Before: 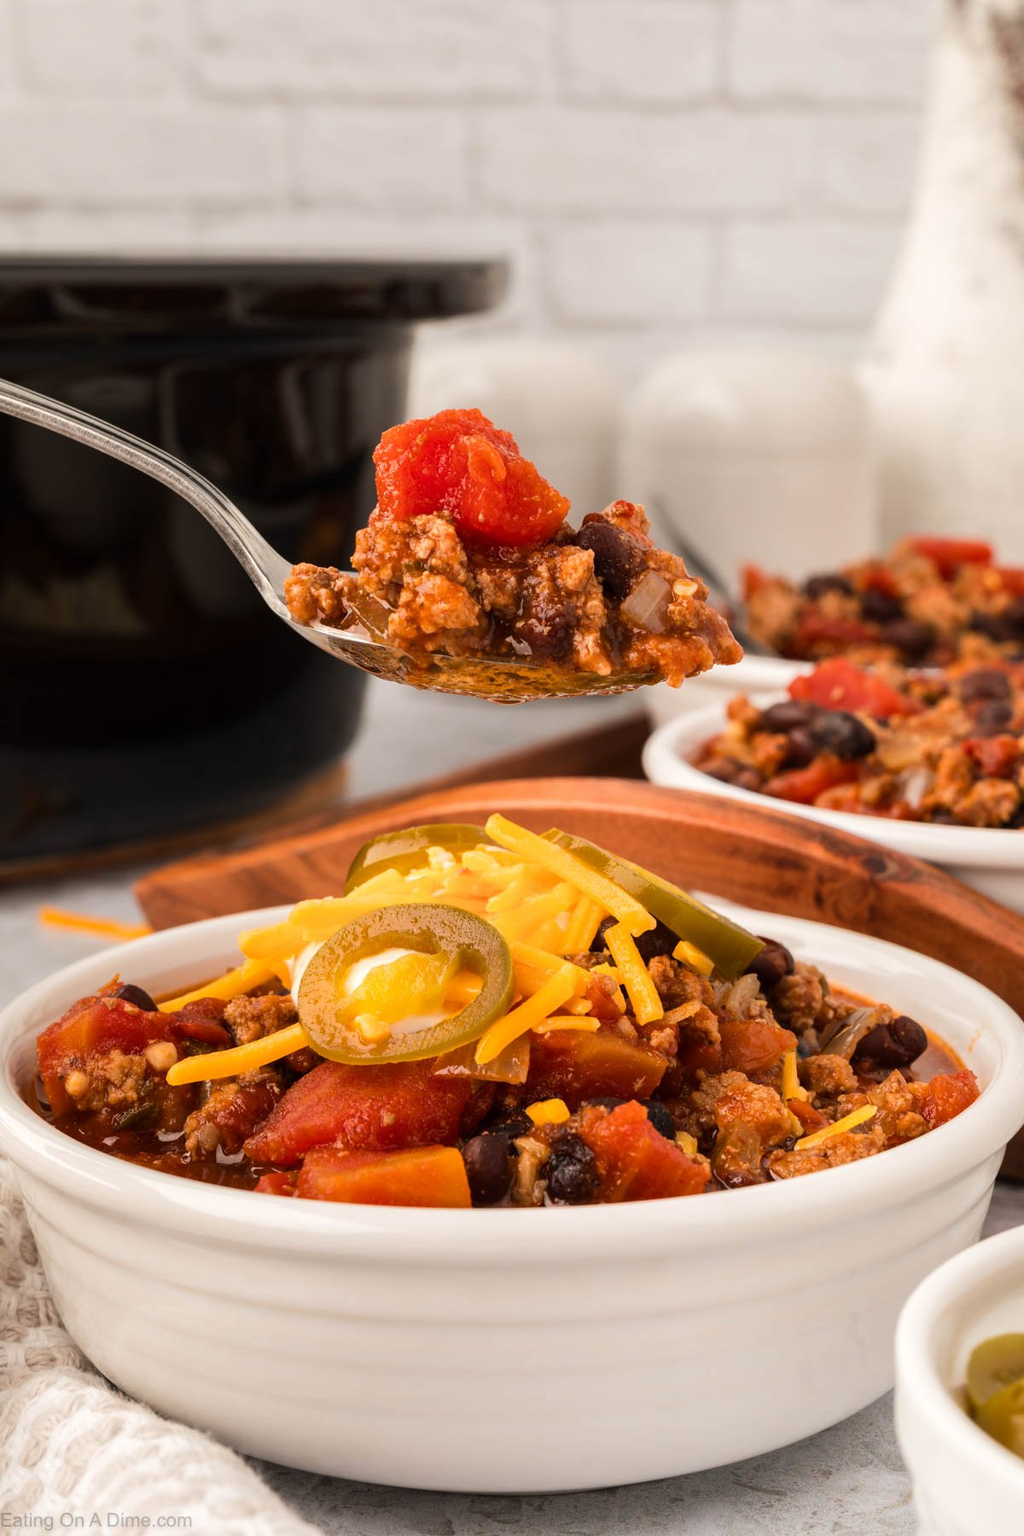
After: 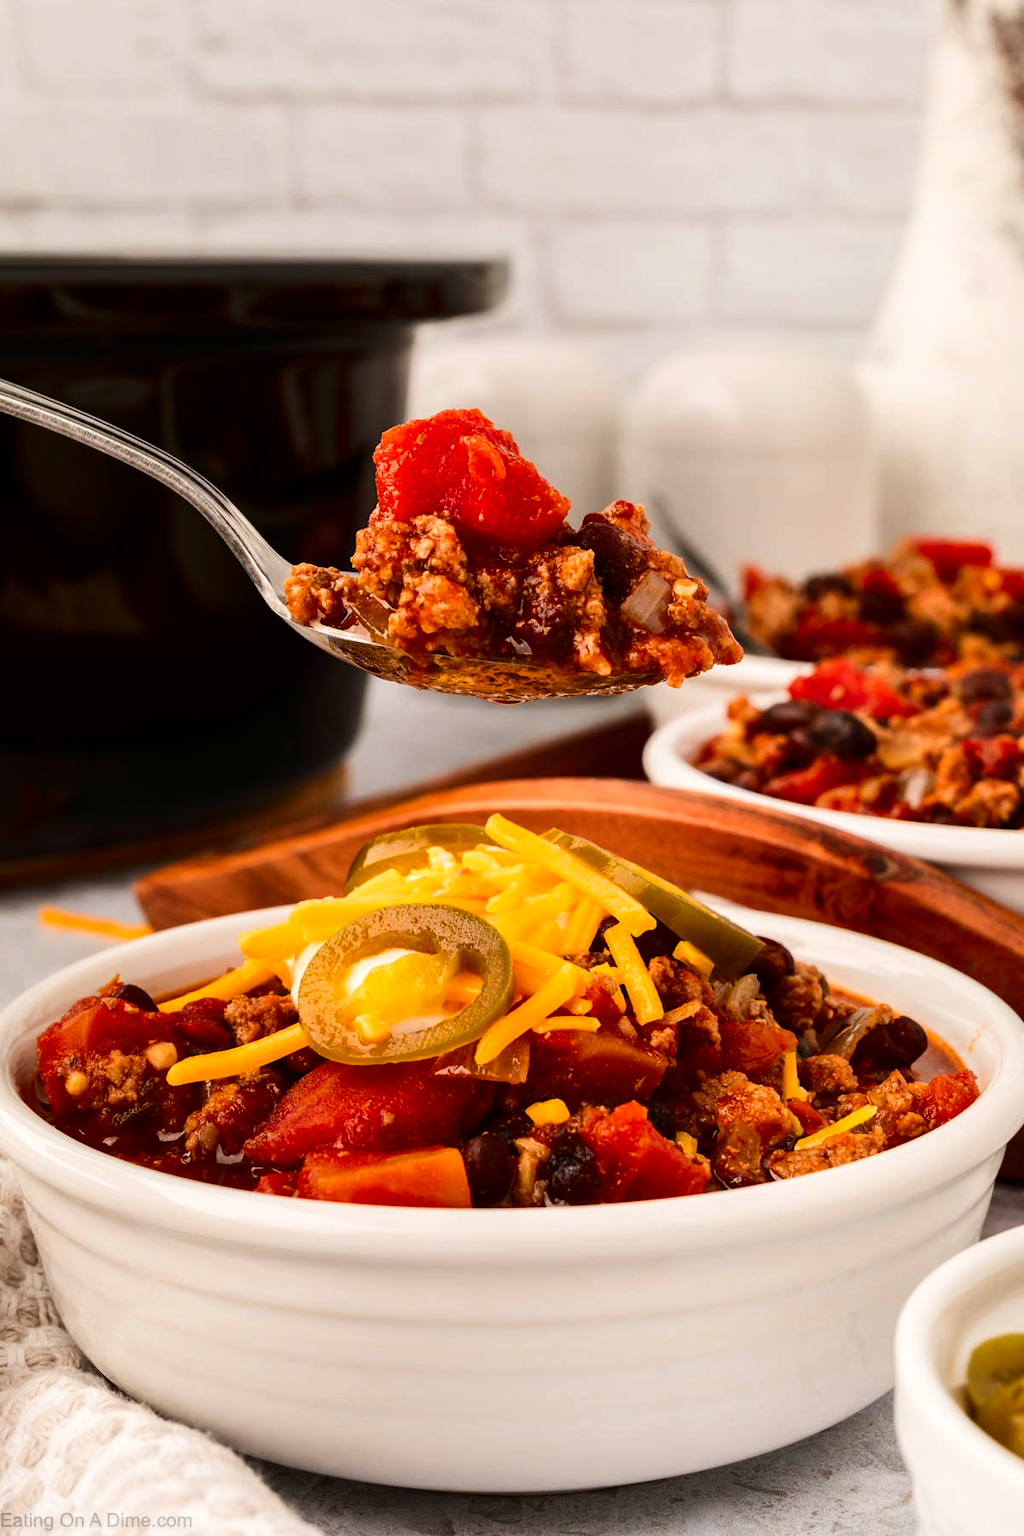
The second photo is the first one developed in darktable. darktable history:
contrast brightness saturation: contrast 0.189, brightness -0.11, saturation 0.21
